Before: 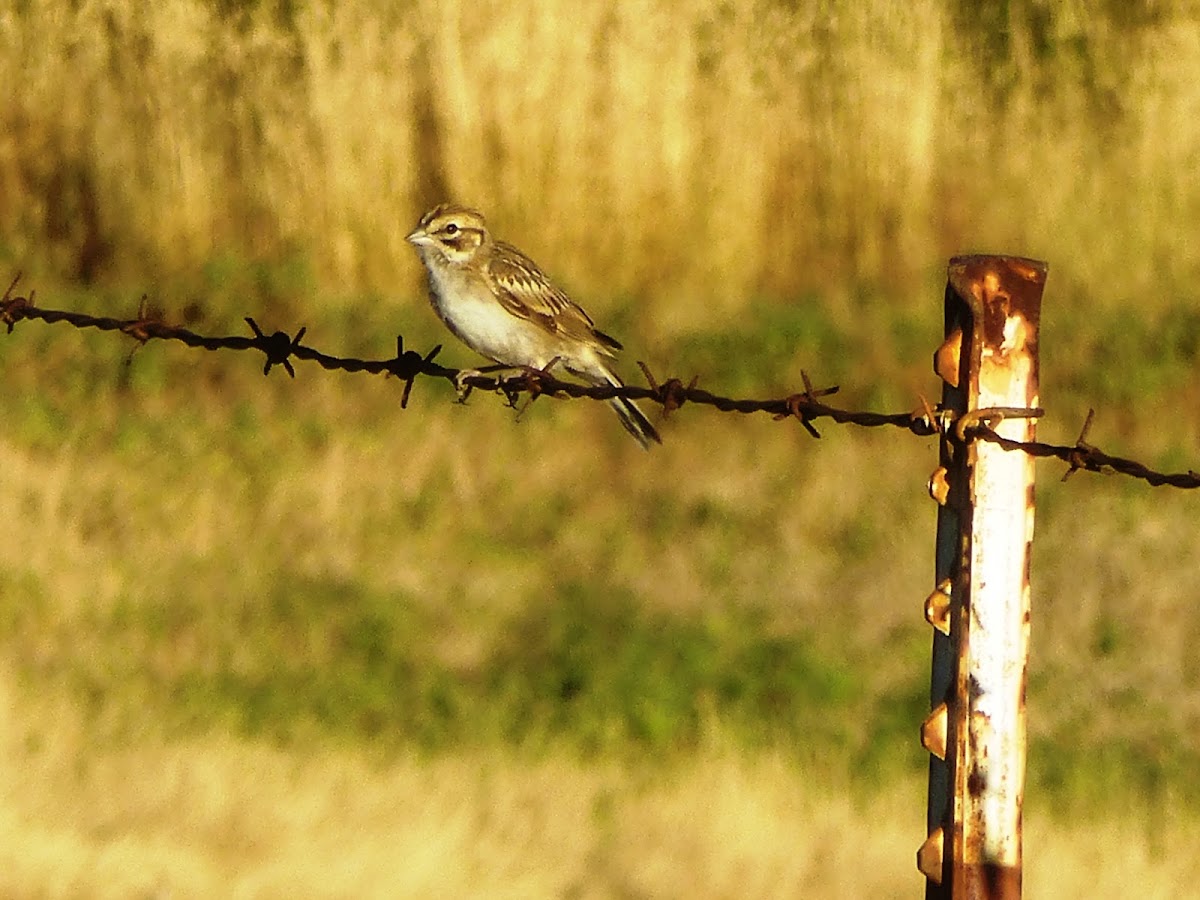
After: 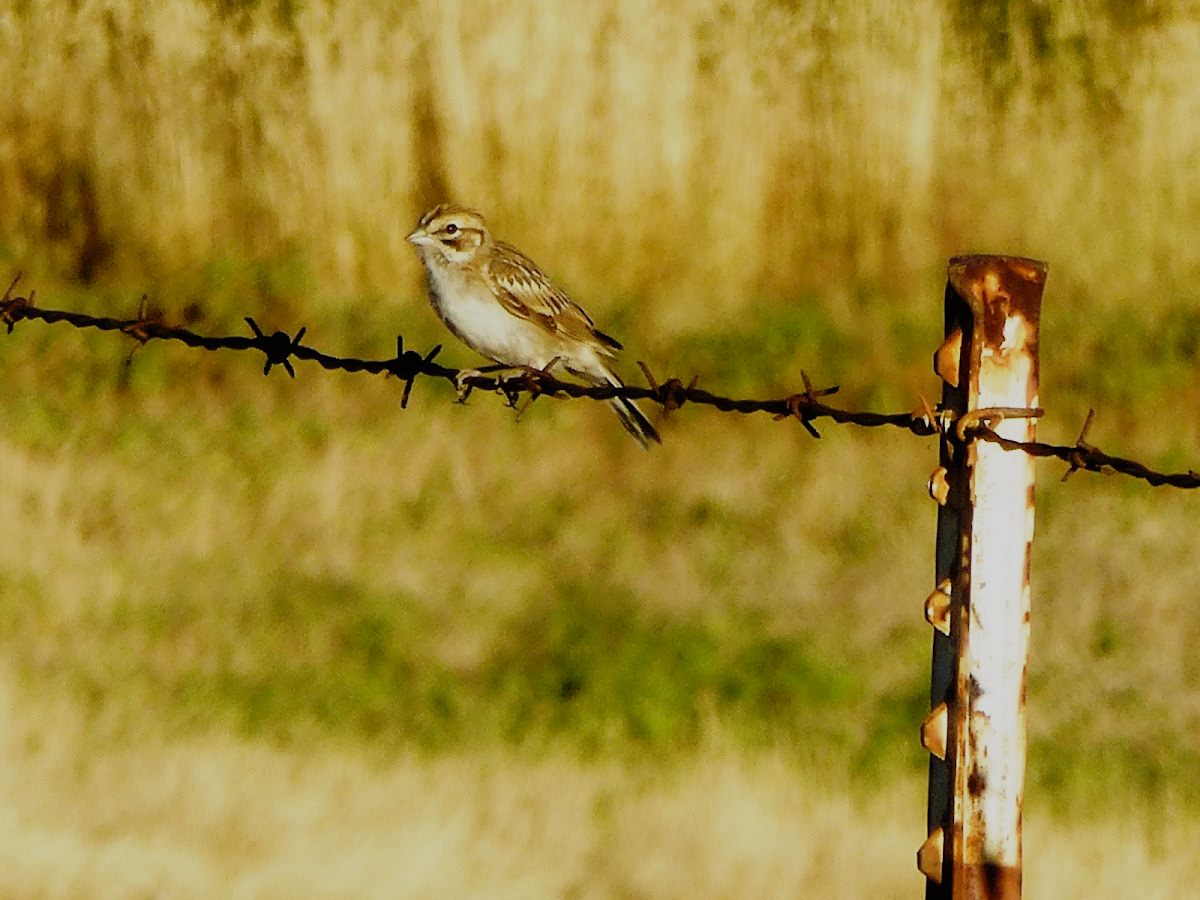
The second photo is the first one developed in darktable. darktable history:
filmic rgb: black relative exposure -7.65 EV, white relative exposure 4.56 EV, hardness 3.61, preserve chrominance no, color science v4 (2020)
contrast equalizer: octaves 7, y [[0.5, 0.502, 0.506, 0.511, 0.52, 0.537], [0.5 ×6], [0.505, 0.509, 0.518, 0.534, 0.553, 0.561], [0 ×6], [0 ×6]], mix -0.997
